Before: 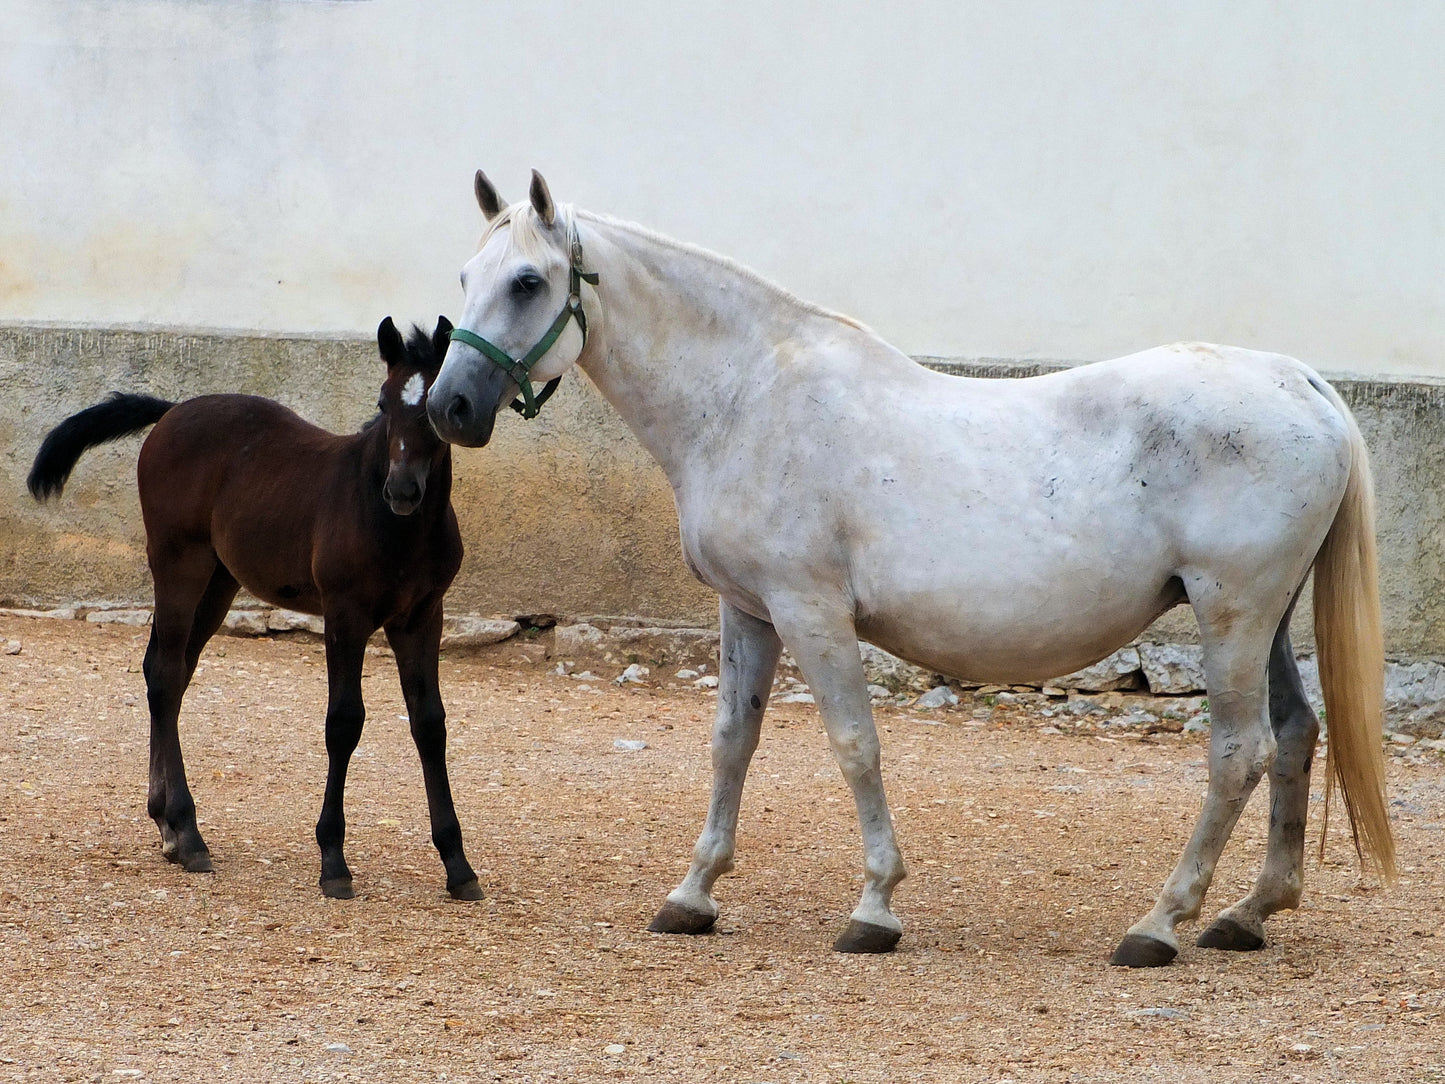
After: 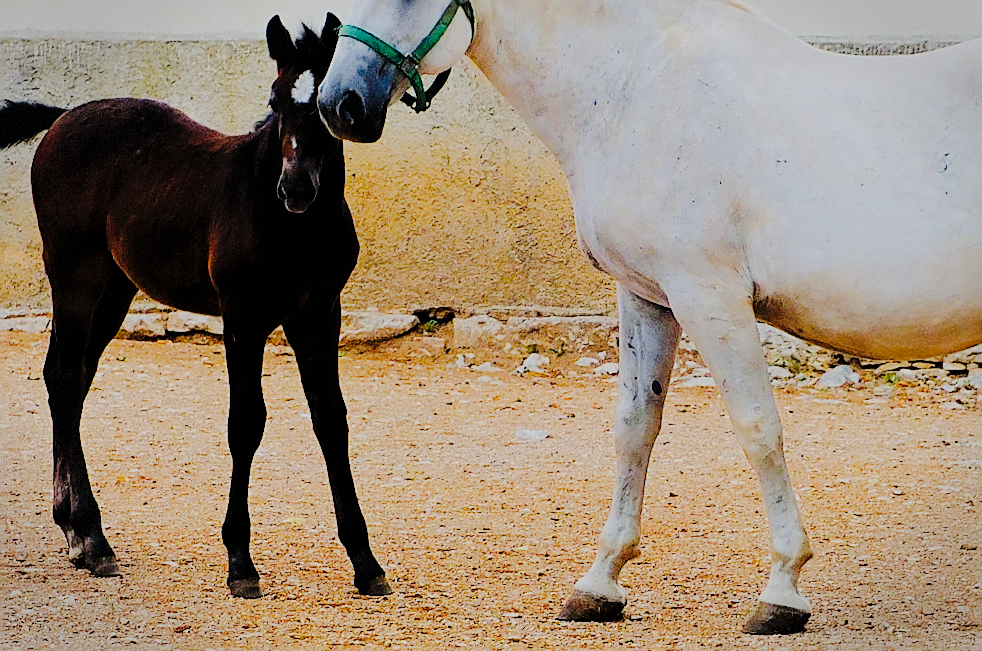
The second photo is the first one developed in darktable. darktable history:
sharpen: amount 0.75
crop: left 6.488%, top 27.668%, right 24.183%, bottom 8.656%
rotate and perspective: rotation -2°, crop left 0.022, crop right 0.978, crop top 0.049, crop bottom 0.951
filmic rgb: black relative exposure -4.42 EV, white relative exposure 6.58 EV, hardness 1.85, contrast 0.5
tone curve: curves: ch0 [(0, 0) (0.003, 0.003) (0.011, 0.009) (0.025, 0.018) (0.044, 0.027) (0.069, 0.034) (0.1, 0.043) (0.136, 0.056) (0.177, 0.084) (0.224, 0.138) (0.277, 0.203) (0.335, 0.329) (0.399, 0.451) (0.468, 0.572) (0.543, 0.671) (0.623, 0.754) (0.709, 0.821) (0.801, 0.88) (0.898, 0.938) (1, 1)], preserve colors none
color balance rgb: perceptual saturation grading › global saturation 25%, perceptual brilliance grading › mid-tones 10%, perceptual brilliance grading › shadows 15%, global vibrance 20%
vignetting: fall-off start 91%, fall-off radius 39.39%, brightness -0.182, saturation -0.3, width/height ratio 1.219, shape 1.3, dithering 8-bit output, unbound false
